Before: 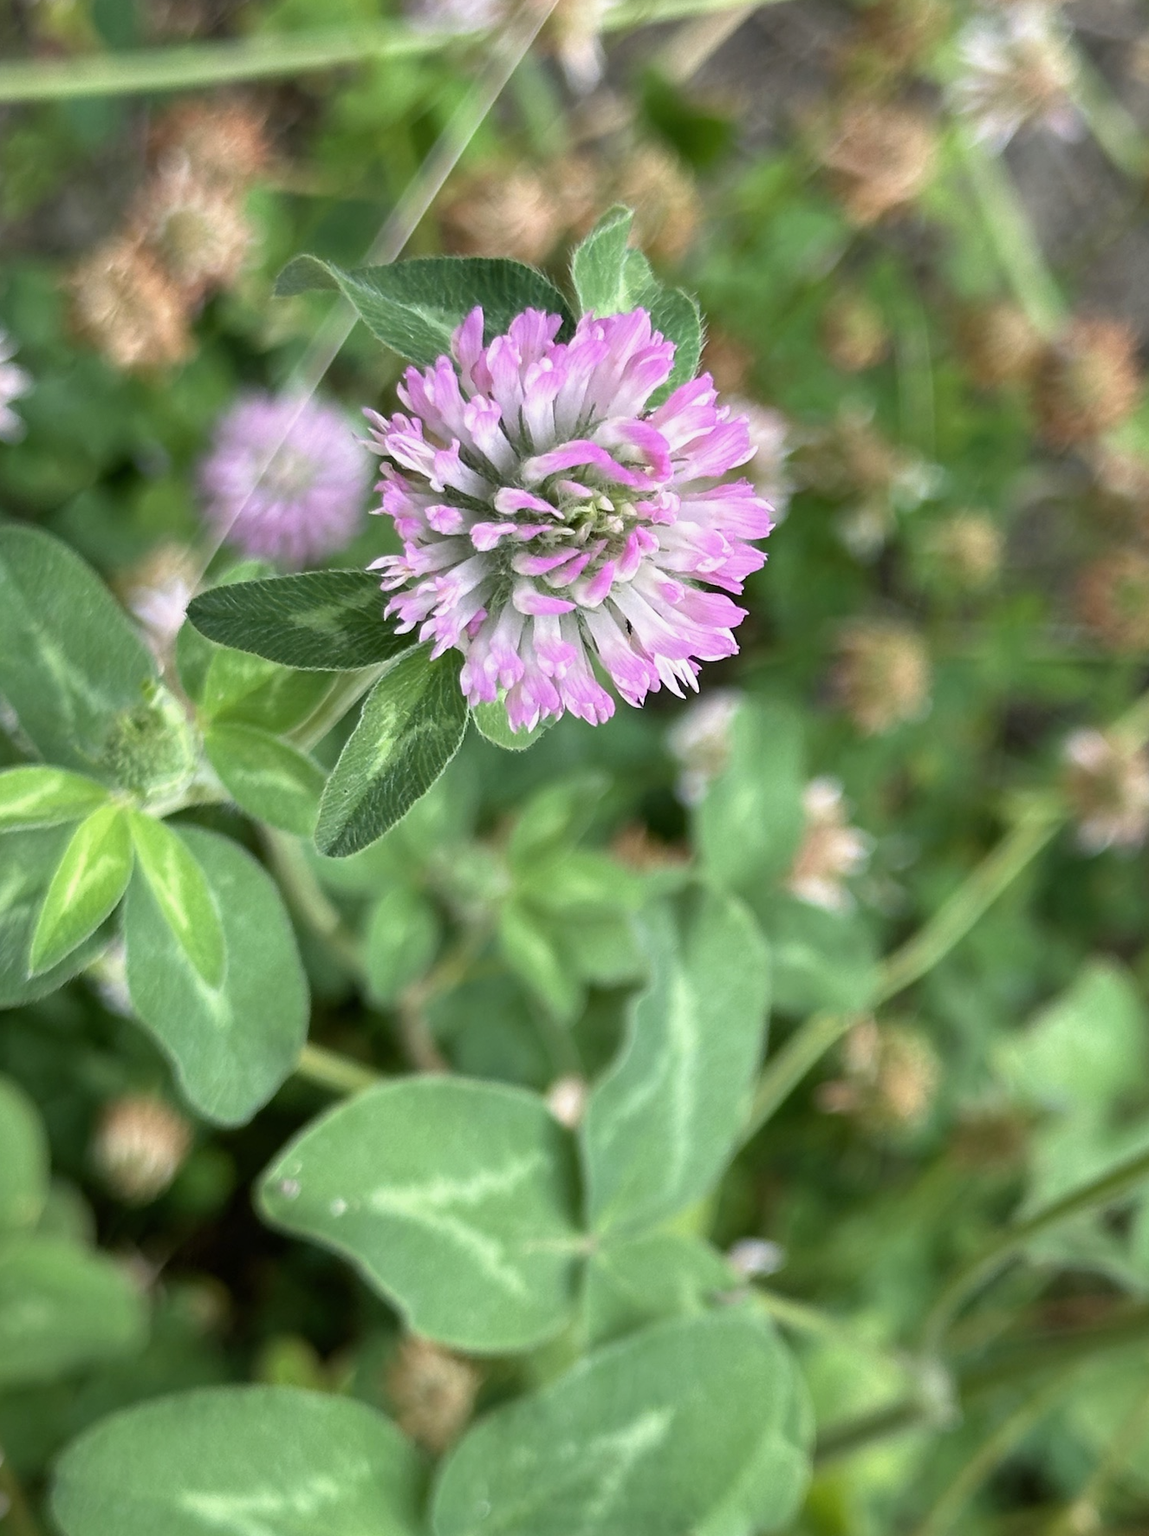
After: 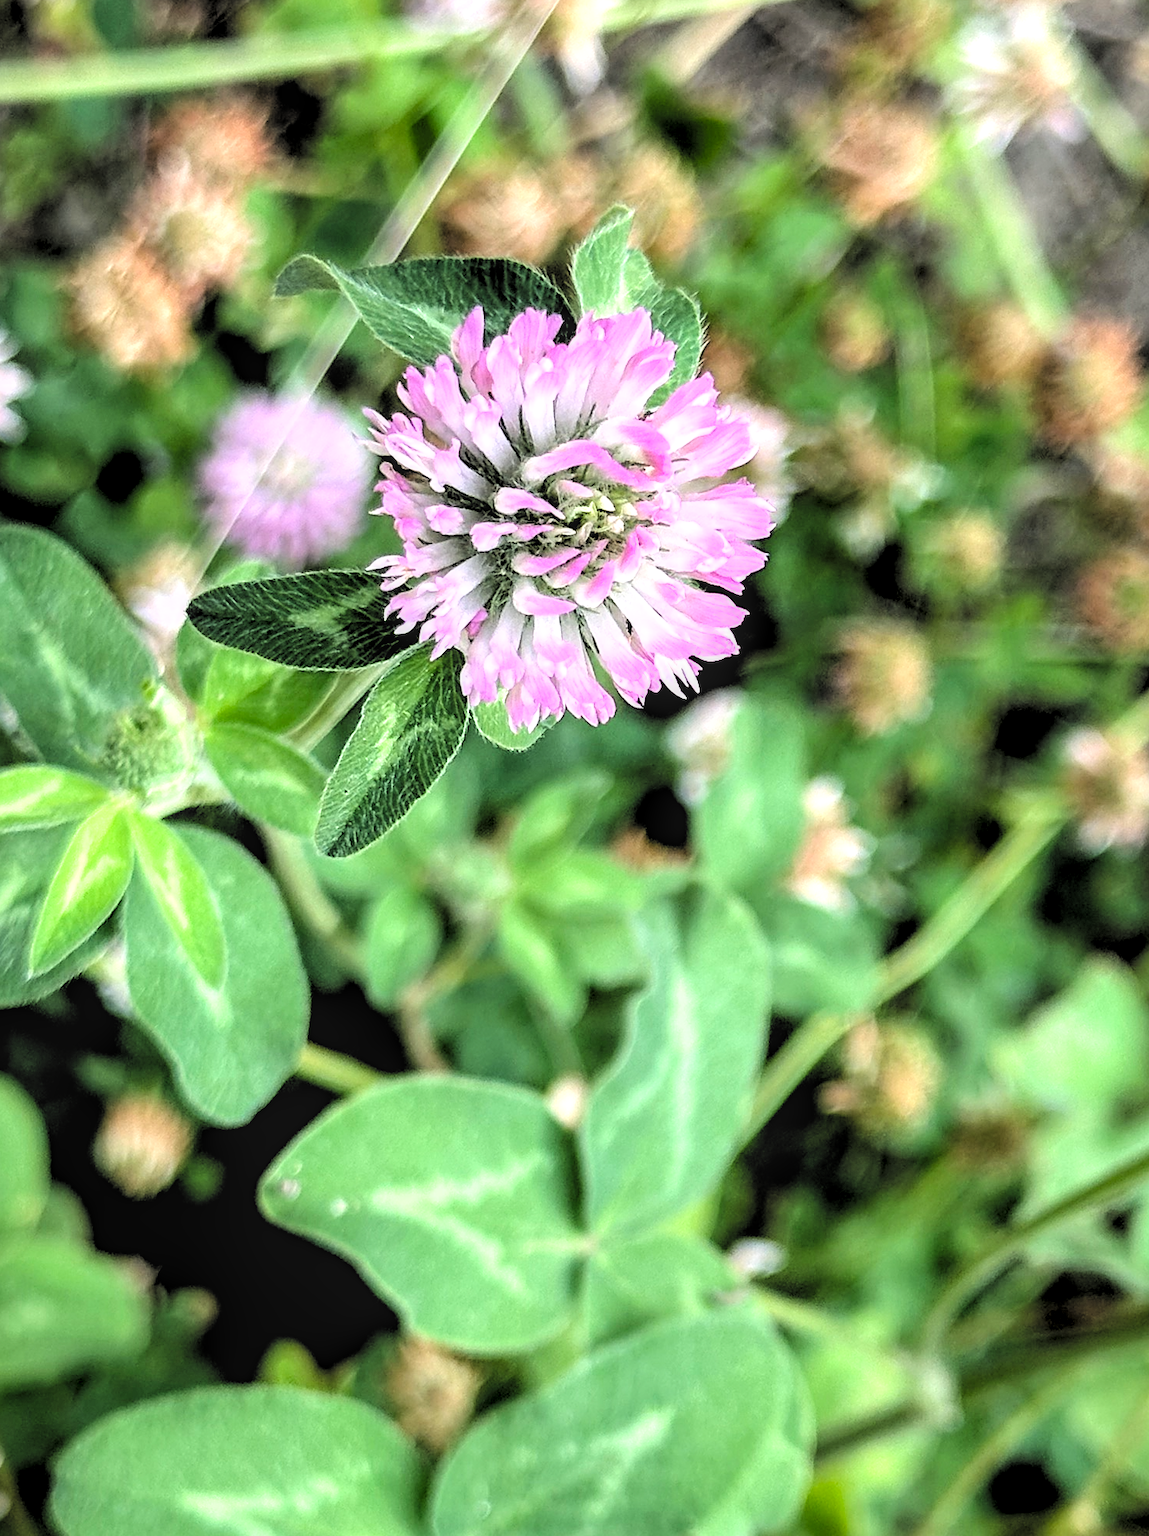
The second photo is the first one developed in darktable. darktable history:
local contrast: on, module defaults
filmic rgb: middle gray luminance 13.55%, black relative exposure -1.97 EV, white relative exposure 3.1 EV, threshold 6 EV, target black luminance 0%, hardness 1.79, latitude 59.23%, contrast 1.728, highlights saturation mix 5%, shadows ↔ highlights balance -37.52%, add noise in highlights 0, color science v3 (2019), use custom middle-gray values true, iterations of high-quality reconstruction 0, contrast in highlights soft, enable highlight reconstruction true
sharpen: on, module defaults
